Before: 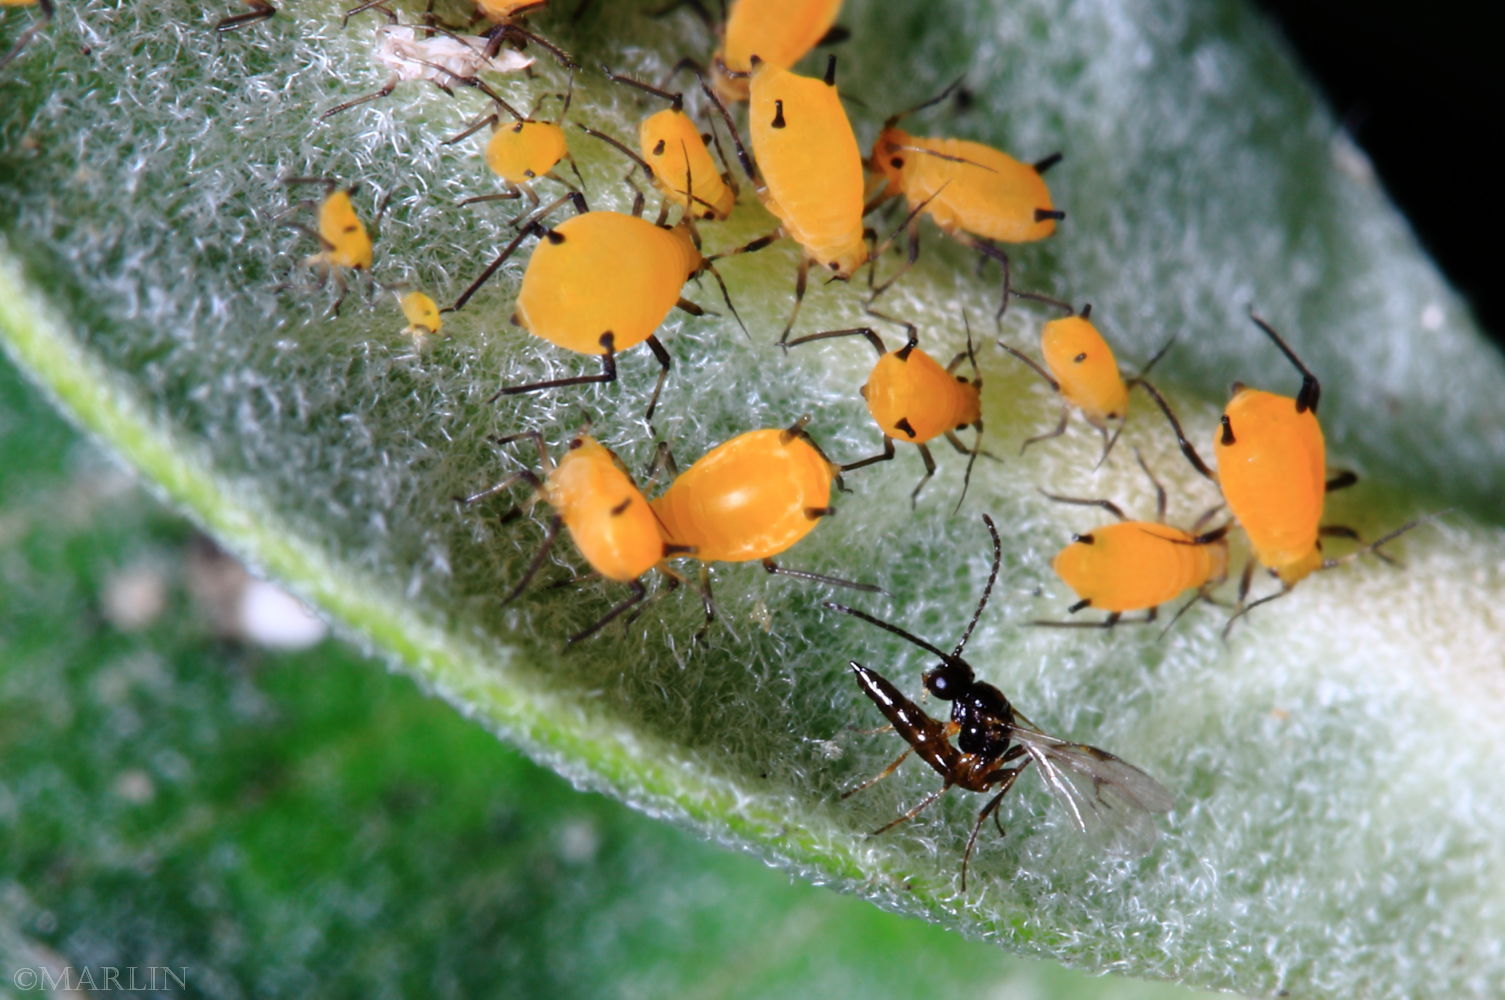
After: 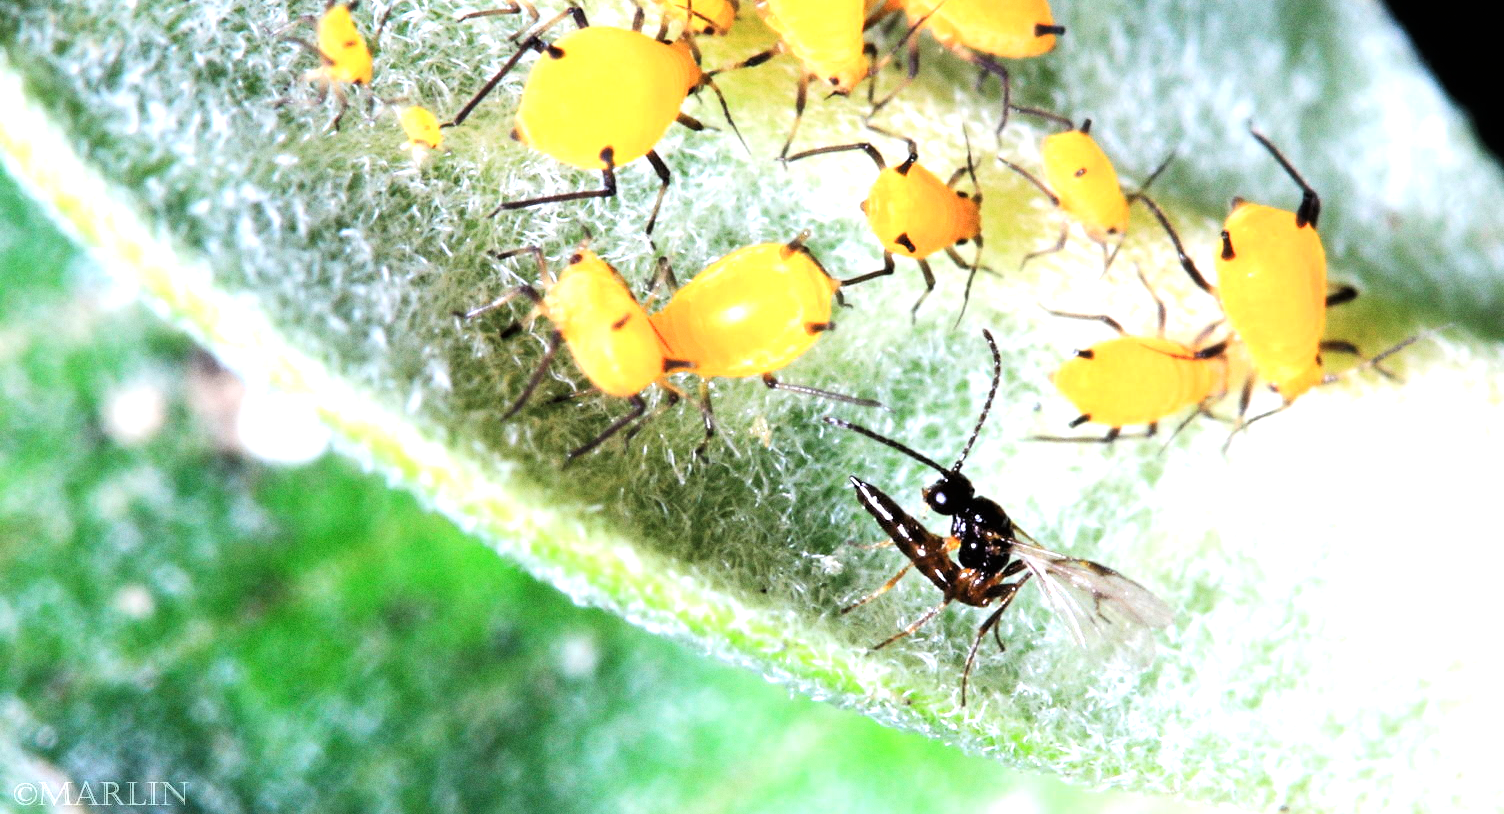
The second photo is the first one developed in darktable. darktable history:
exposure: black level correction 0, exposure 1.55 EV, compensate exposure bias true, compensate highlight preservation false
tone curve: curves: ch0 [(0, 0) (0.118, 0.034) (0.182, 0.124) (0.265, 0.214) (0.504, 0.508) (0.783, 0.825) (1, 1)], color space Lab, linked channels, preserve colors none
grain: coarseness 3.21 ISO
crop and rotate: top 18.507%
